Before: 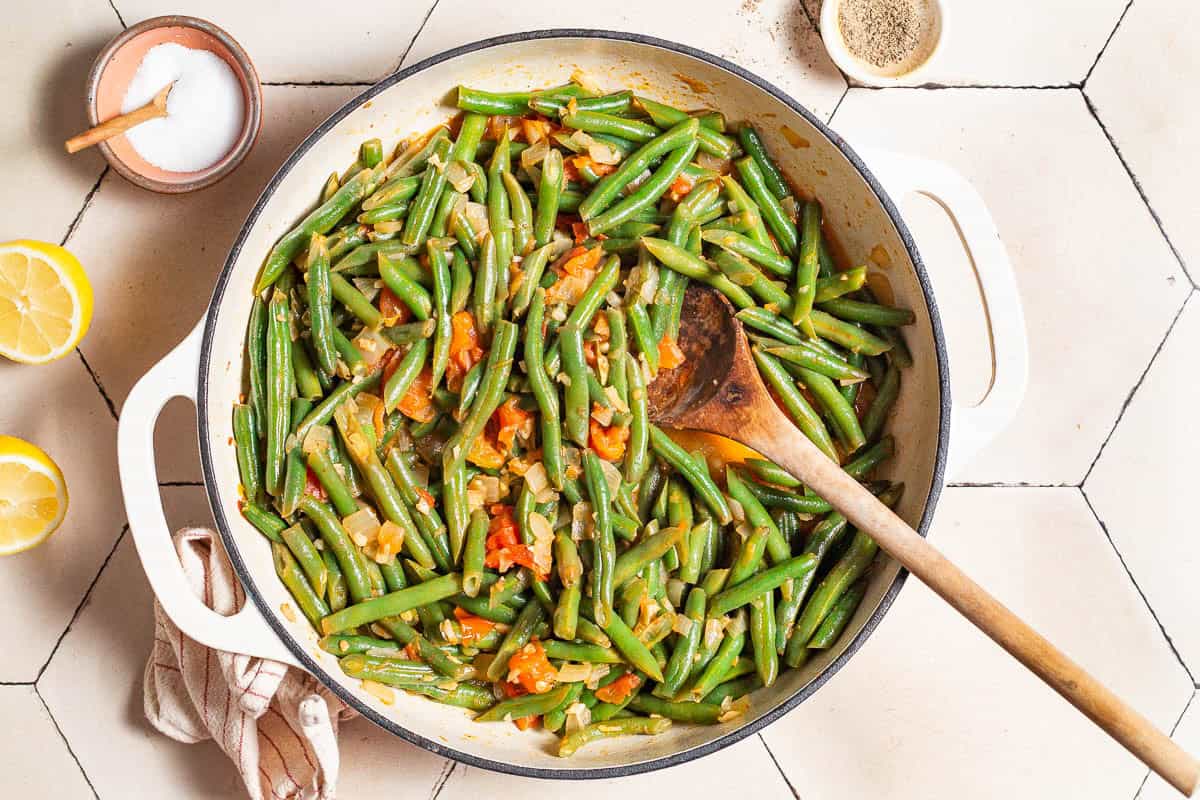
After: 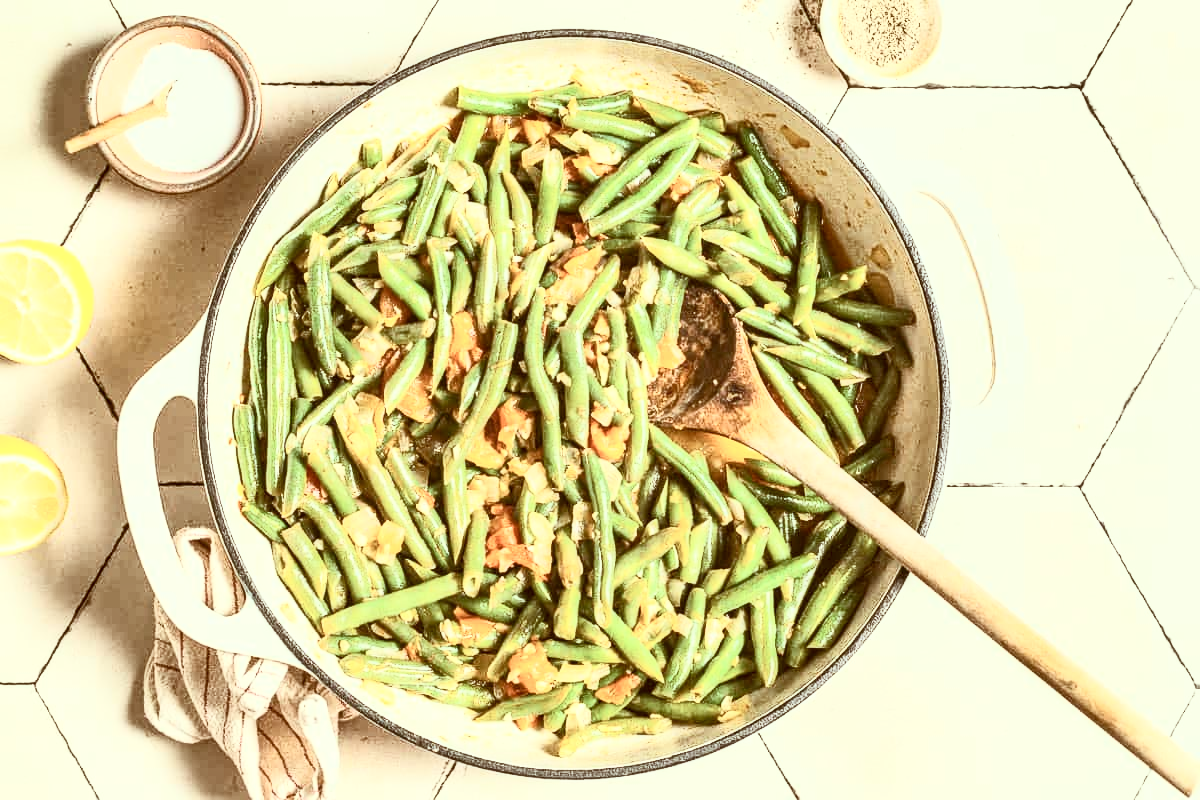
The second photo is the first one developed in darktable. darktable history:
local contrast: on, module defaults
color correction: highlights a* -6.08, highlights b* 9.33, shadows a* 10.18, shadows b* 23.47
contrast brightness saturation: contrast 0.566, brightness 0.566, saturation -0.339
